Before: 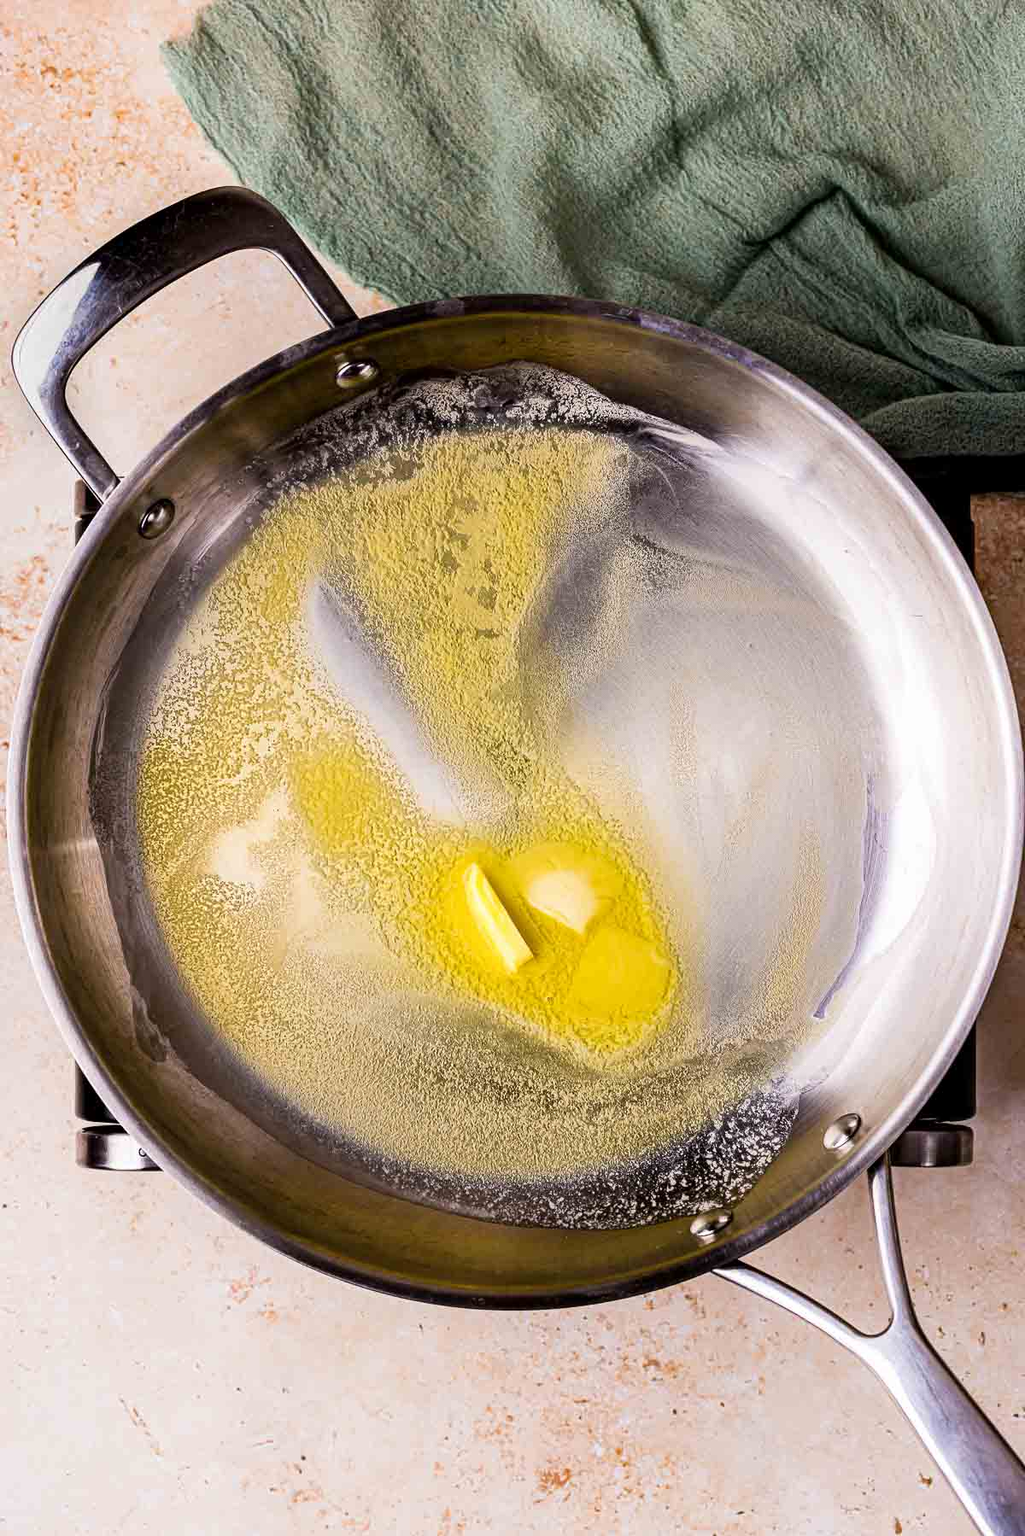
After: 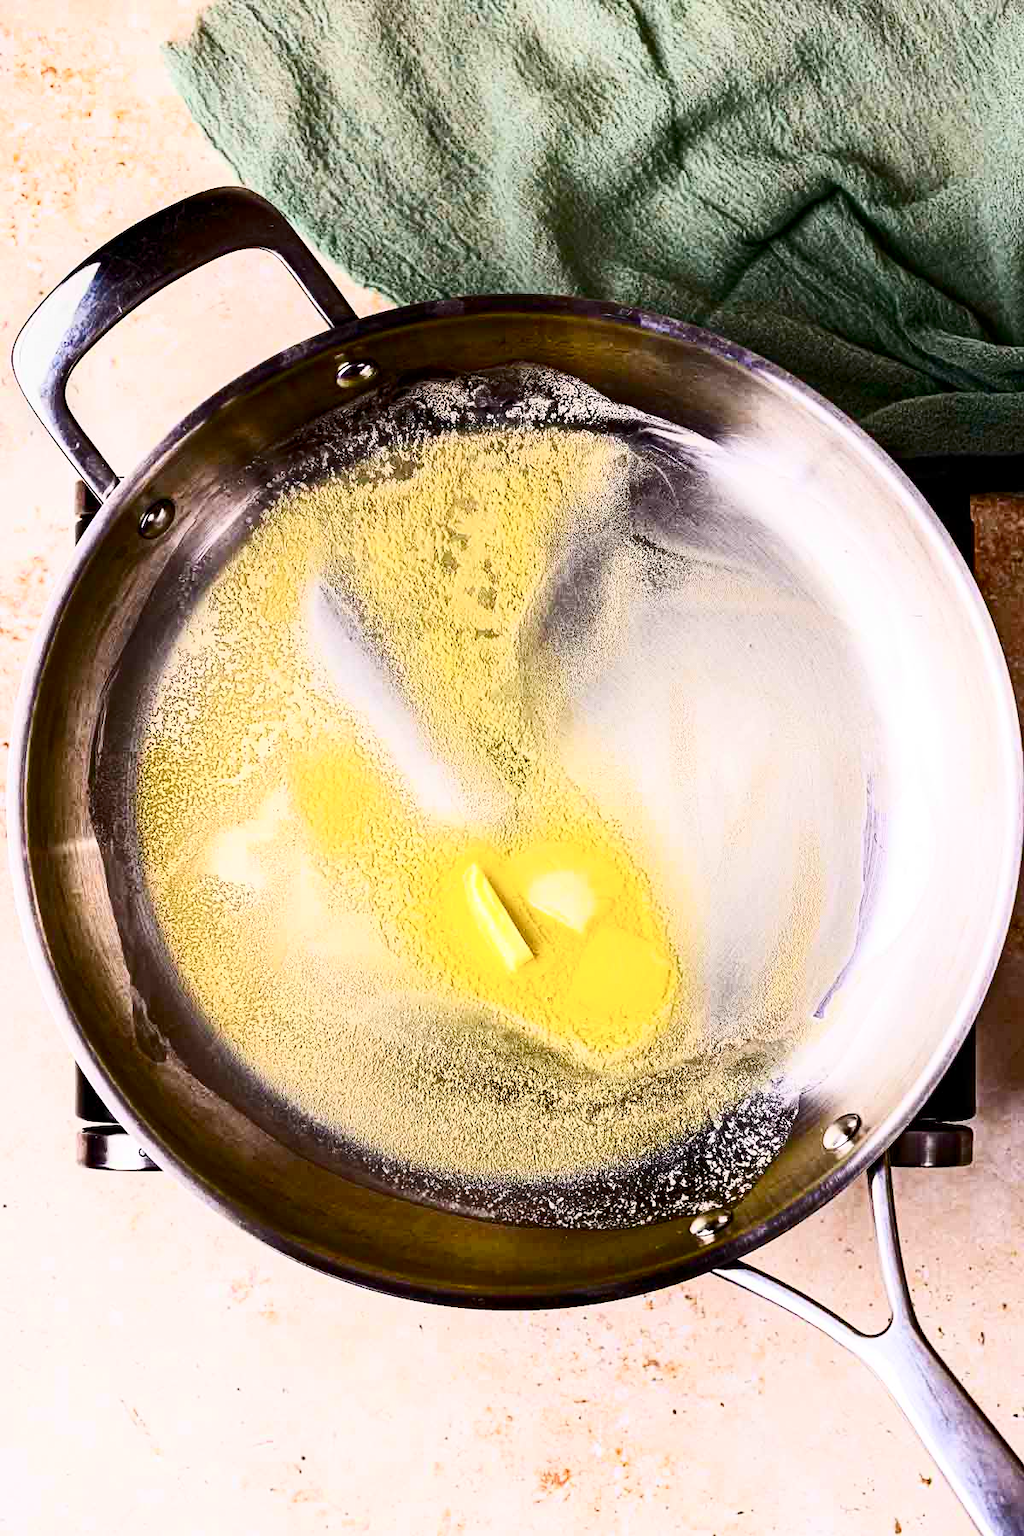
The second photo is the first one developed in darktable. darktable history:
color balance rgb: perceptual saturation grading › global saturation 35%, perceptual saturation grading › highlights -25%, perceptual saturation grading › shadows 25%, global vibrance 10%
contrast brightness saturation: contrast 0.4, brightness 0.1, saturation 0.21
color balance: input saturation 80.07%
